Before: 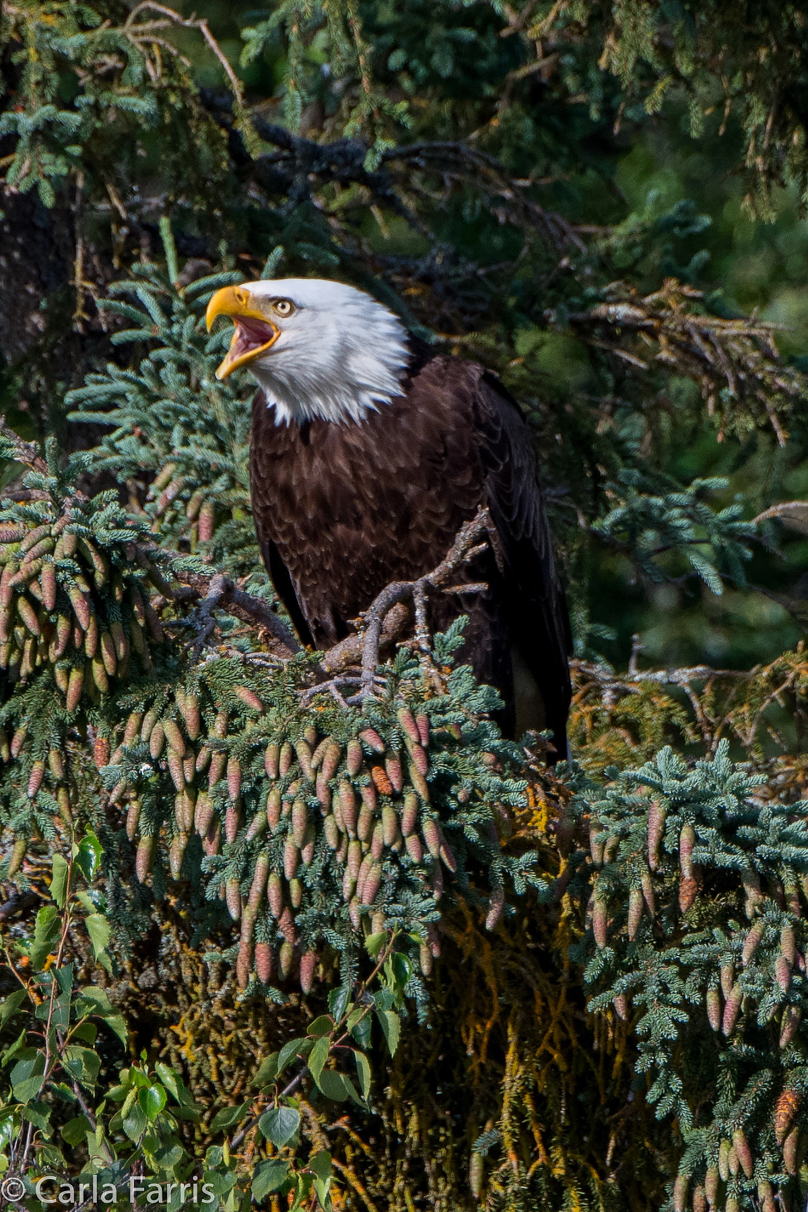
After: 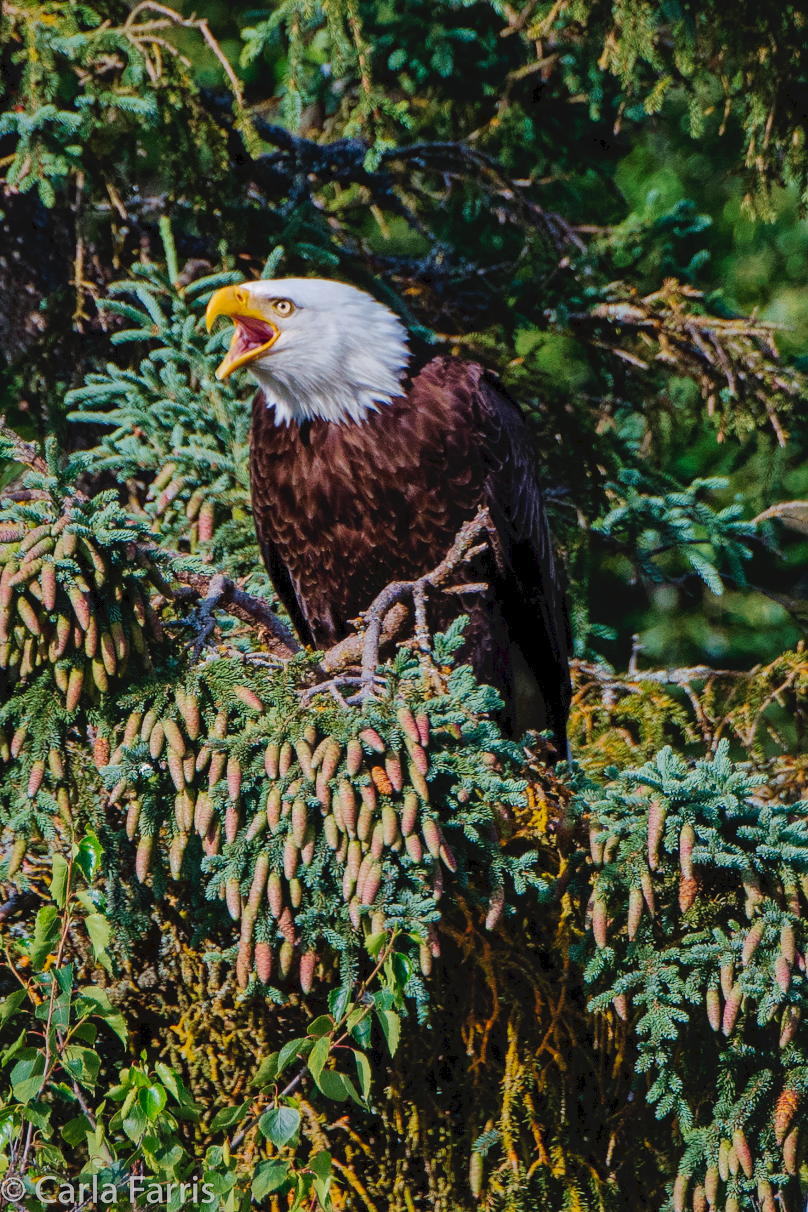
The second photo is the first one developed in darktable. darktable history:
local contrast: highlights 104%, shadows 100%, detail 119%, midtone range 0.2
tone equalizer: on, module defaults
shadows and highlights: highlights -59.85
tone curve: curves: ch0 [(0, 0) (0.003, 0.036) (0.011, 0.039) (0.025, 0.039) (0.044, 0.043) (0.069, 0.05) (0.1, 0.072) (0.136, 0.102) (0.177, 0.144) (0.224, 0.204) (0.277, 0.288) (0.335, 0.384) (0.399, 0.477) (0.468, 0.575) (0.543, 0.652) (0.623, 0.724) (0.709, 0.785) (0.801, 0.851) (0.898, 0.915) (1, 1)], preserve colors none
velvia: on, module defaults
